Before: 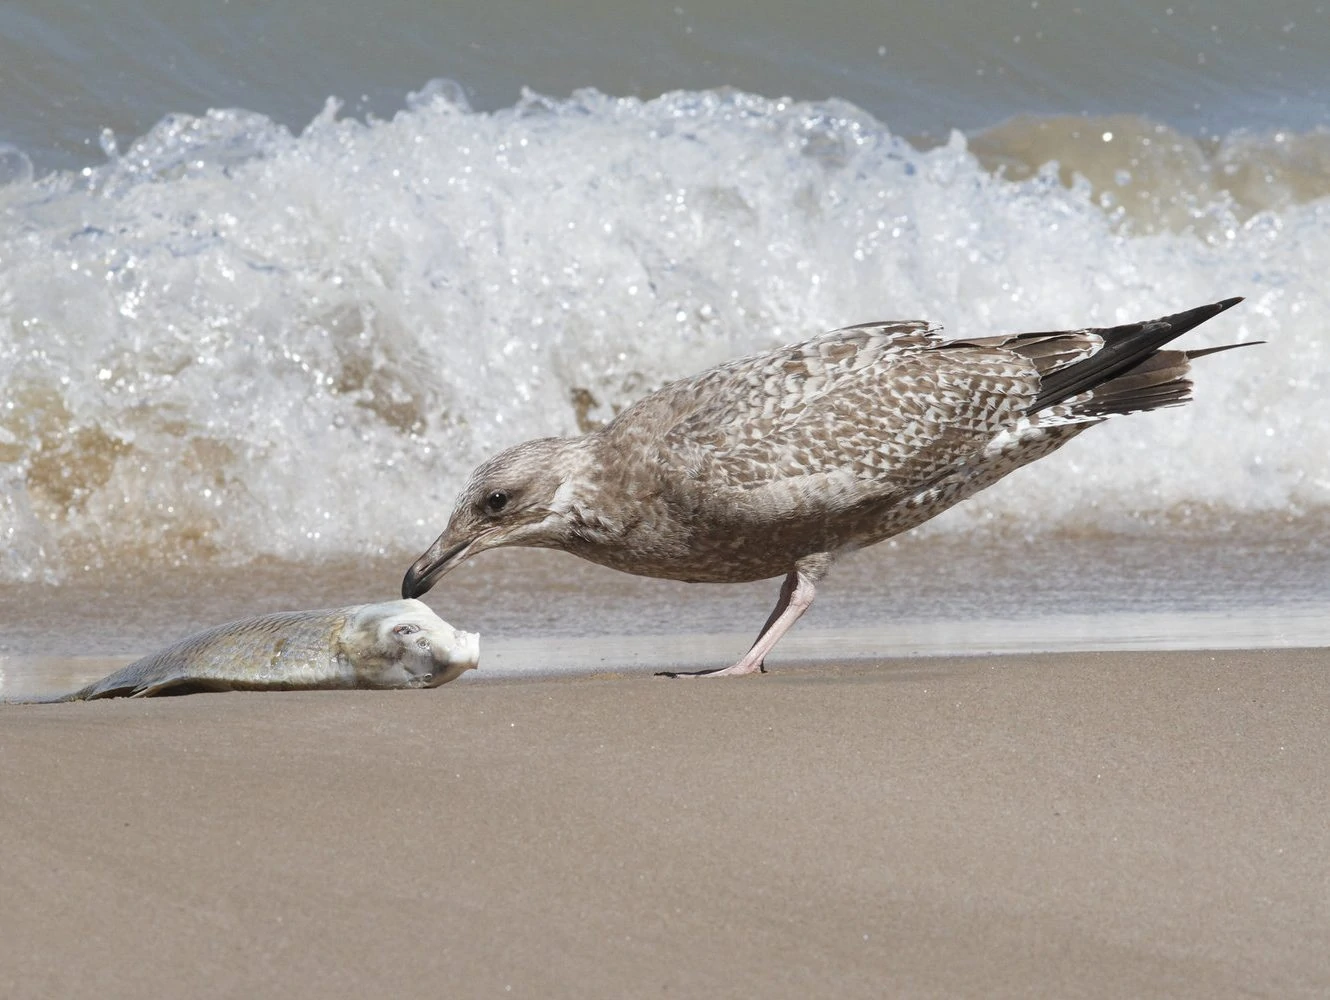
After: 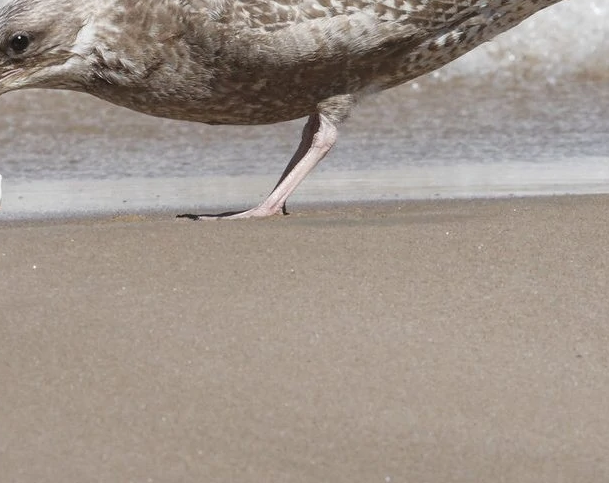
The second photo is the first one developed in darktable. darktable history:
local contrast: mode bilateral grid, contrast 15, coarseness 36, detail 105%, midtone range 0.2
crop: left 35.976%, top 45.819%, right 18.162%, bottom 5.807%
